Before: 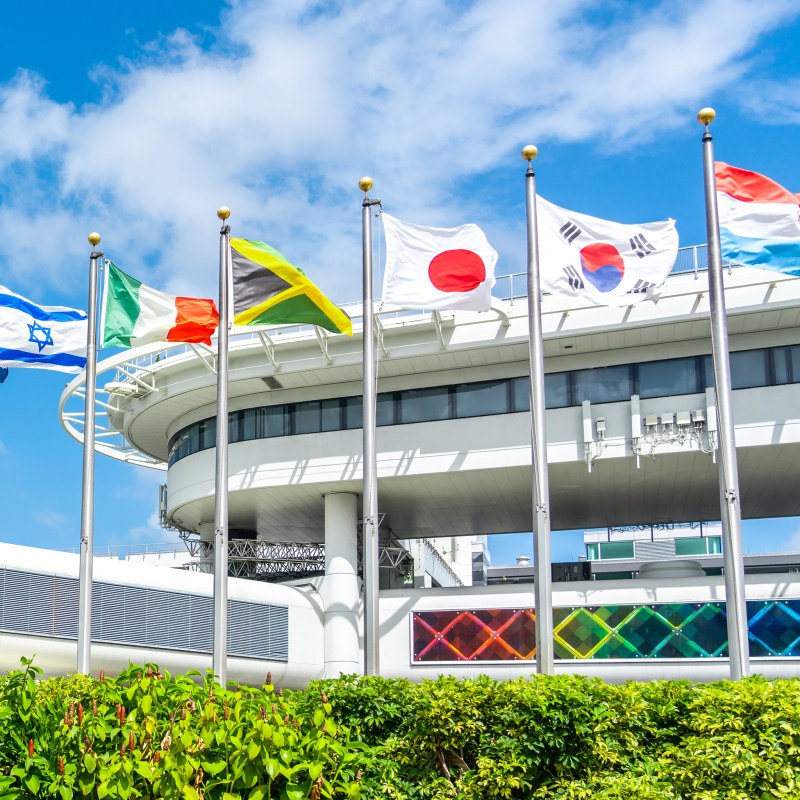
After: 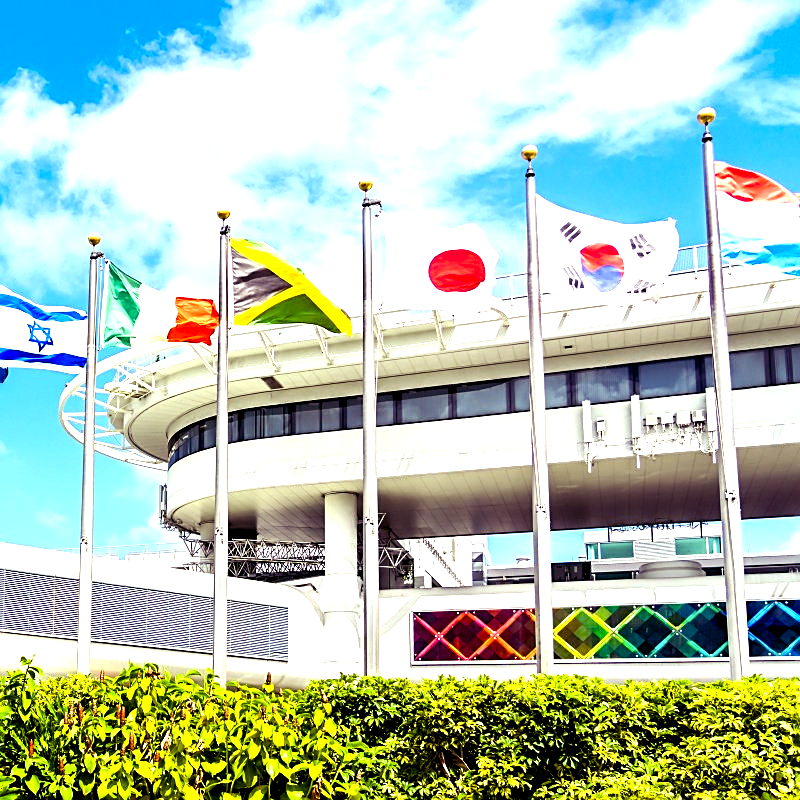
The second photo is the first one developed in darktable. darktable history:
color balance rgb: shadows lift › luminance -21.66%, shadows lift › chroma 8.98%, shadows lift › hue 283.37°, power › chroma 1.55%, power › hue 25.59°, highlights gain › luminance 6.08%, highlights gain › chroma 2.55%, highlights gain › hue 90°, global offset › luminance -0.87%, perceptual saturation grading › global saturation 27.49%, perceptual saturation grading › highlights -28.39%, perceptual saturation grading › mid-tones 15.22%, perceptual saturation grading › shadows 33.98%, perceptual brilliance grading › highlights 10%, perceptual brilliance grading › mid-tones 5%
sharpen: on, module defaults
tone equalizer: -8 EV -0.75 EV, -7 EV -0.7 EV, -6 EV -0.6 EV, -5 EV -0.4 EV, -3 EV 0.4 EV, -2 EV 0.6 EV, -1 EV 0.7 EV, +0 EV 0.75 EV, edges refinement/feathering 500, mask exposure compensation -1.57 EV, preserve details no
